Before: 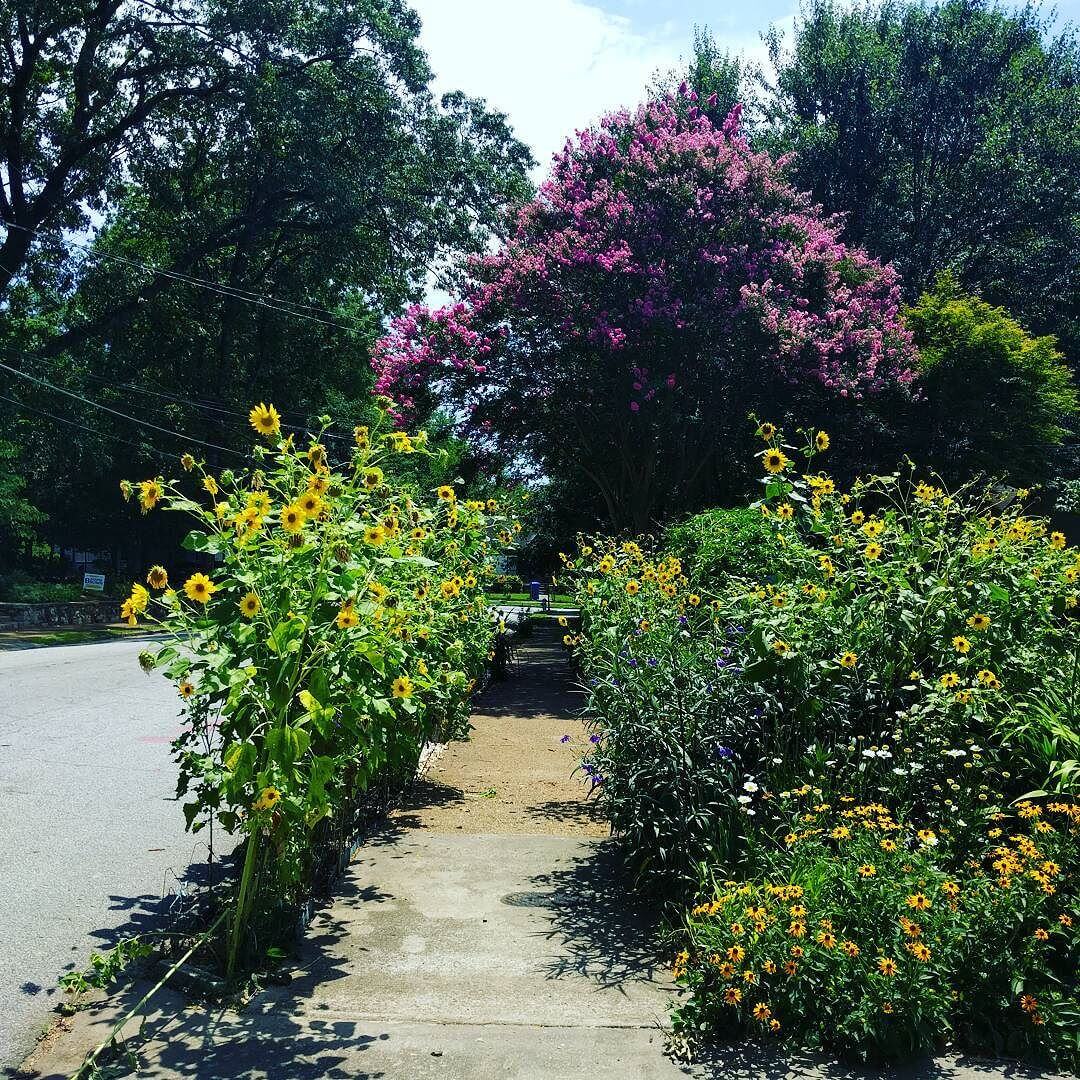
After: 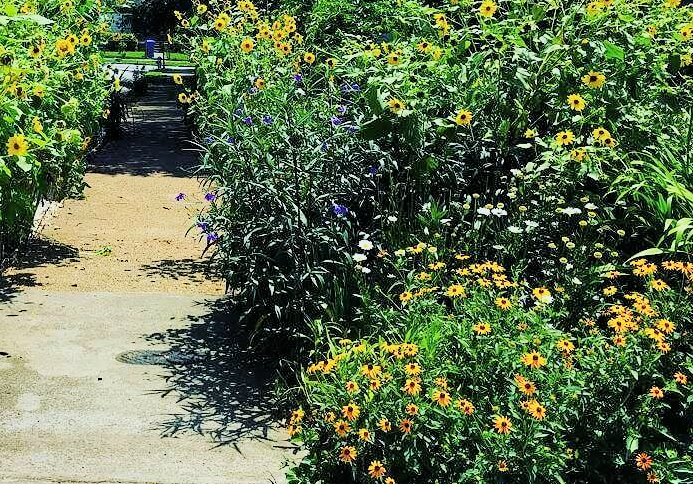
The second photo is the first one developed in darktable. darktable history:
crop and rotate: left 35.779%, top 50.227%, bottom 4.889%
haze removal: compatibility mode true, adaptive false
filmic rgb: black relative exposure -7.65 EV, white relative exposure 4.56 EV, hardness 3.61, color science v6 (2022)
shadows and highlights: soften with gaussian
levels: white 99.92%
exposure: black level correction 0, exposure 0.897 EV, compensate highlight preservation false
